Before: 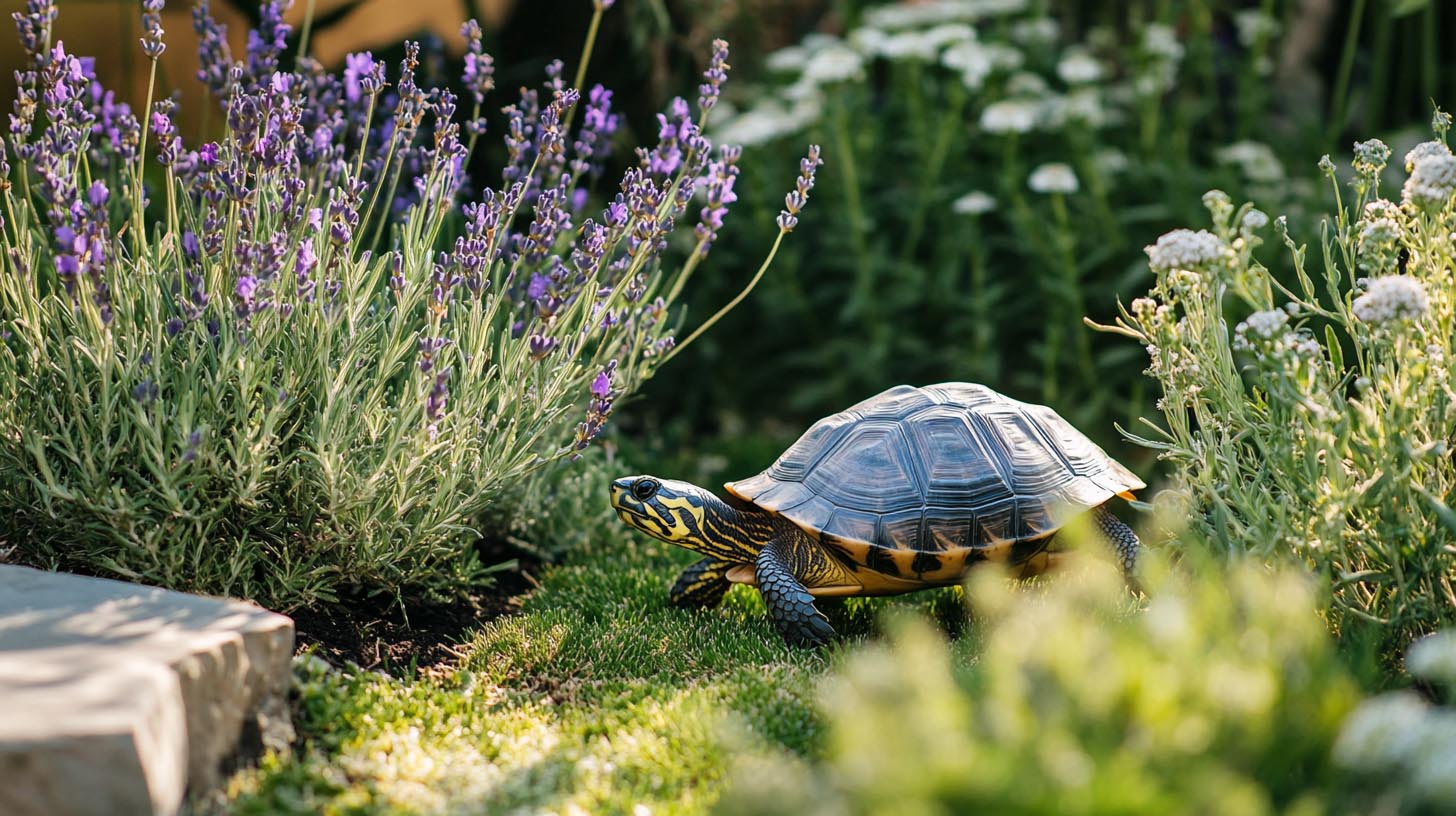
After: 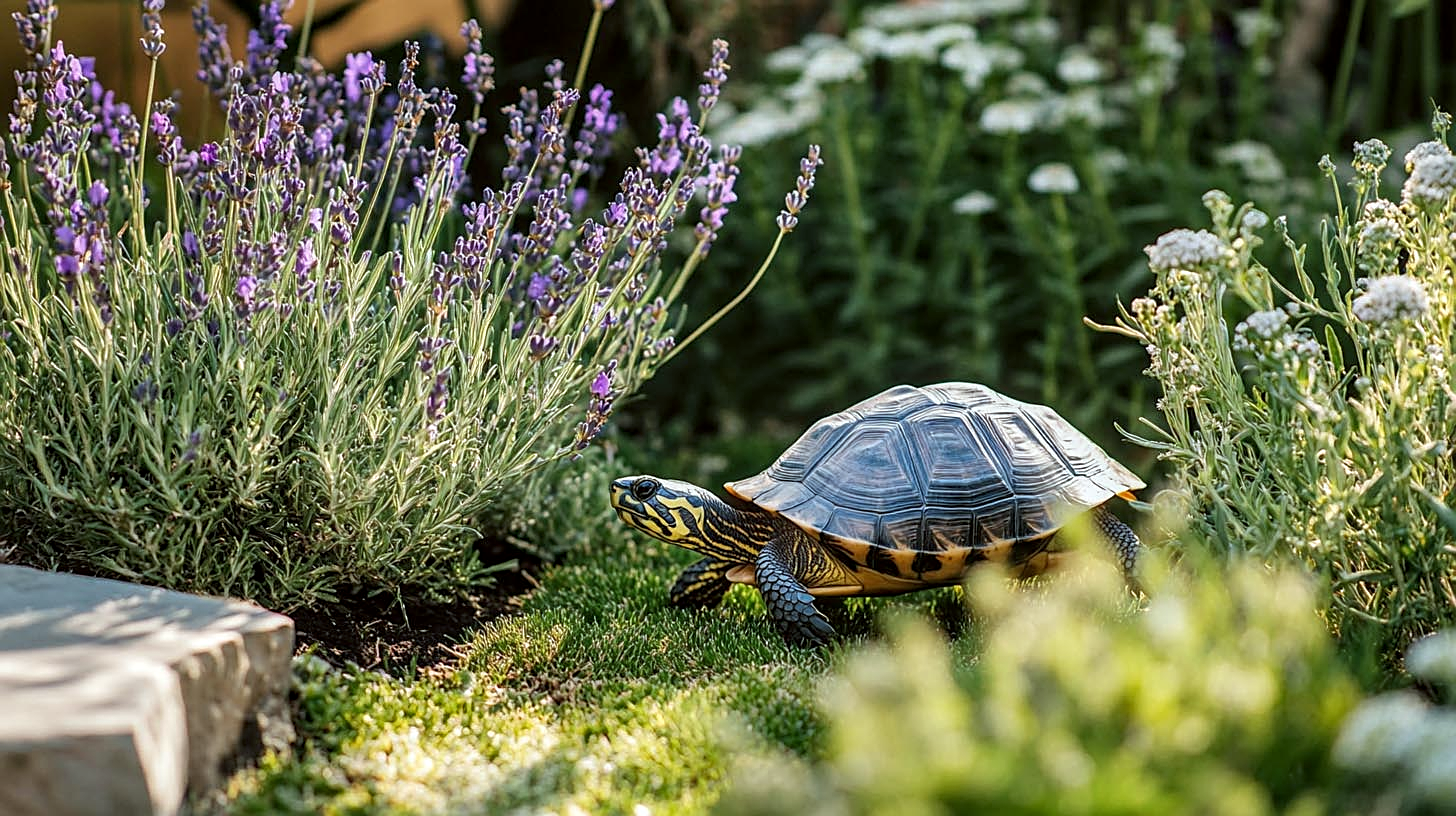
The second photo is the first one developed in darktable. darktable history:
color correction: highlights a* -2.91, highlights b* -1.94, shadows a* 2.23, shadows b* 2.74
local contrast: on, module defaults
sharpen: on, module defaults
